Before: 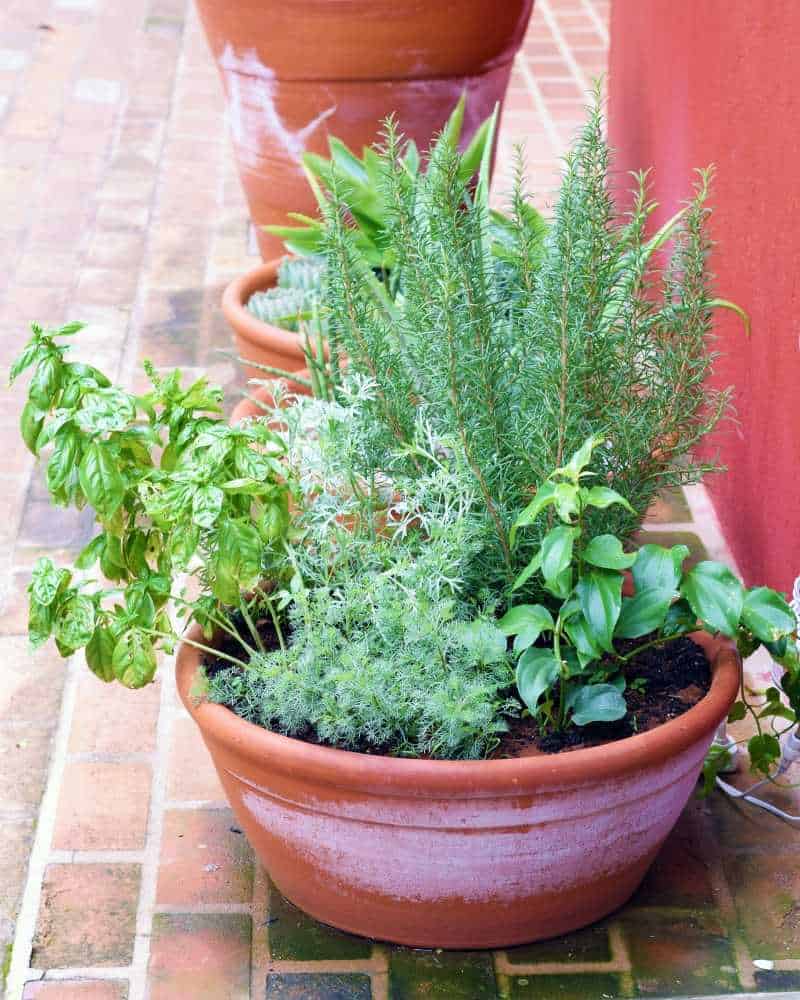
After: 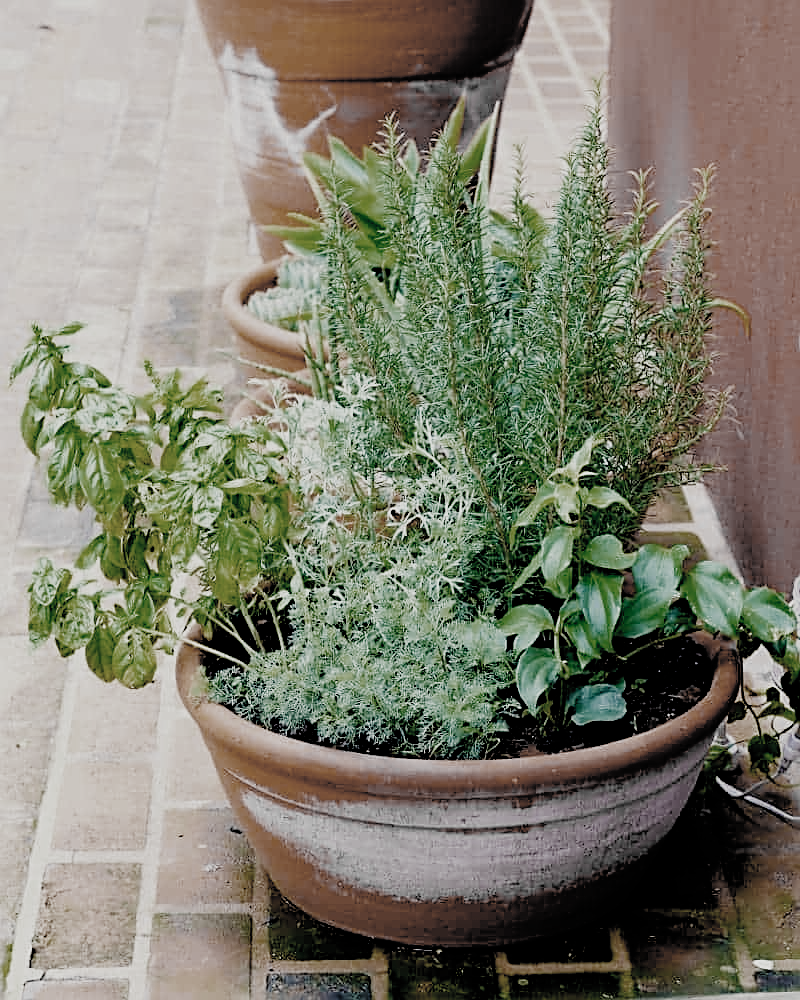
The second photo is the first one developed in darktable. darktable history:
tone equalizer: on, module defaults
color balance rgb: perceptual saturation grading › global saturation 20%, global vibrance 20%
contrast brightness saturation: saturation -0.1
color zones: curves: ch0 [(0, 0.487) (0.241, 0.395) (0.434, 0.373) (0.658, 0.412) (0.838, 0.487)]; ch1 [(0, 0) (0.053, 0.053) (0.211, 0.202) (0.579, 0.259) (0.781, 0.241)]
sharpen: radius 2.584, amount 0.688
white balance: red 1.029, blue 0.92
velvia: on, module defaults
filmic rgb: black relative exposure -2.85 EV, white relative exposure 4.56 EV, hardness 1.77, contrast 1.25, preserve chrominance no, color science v5 (2021)
